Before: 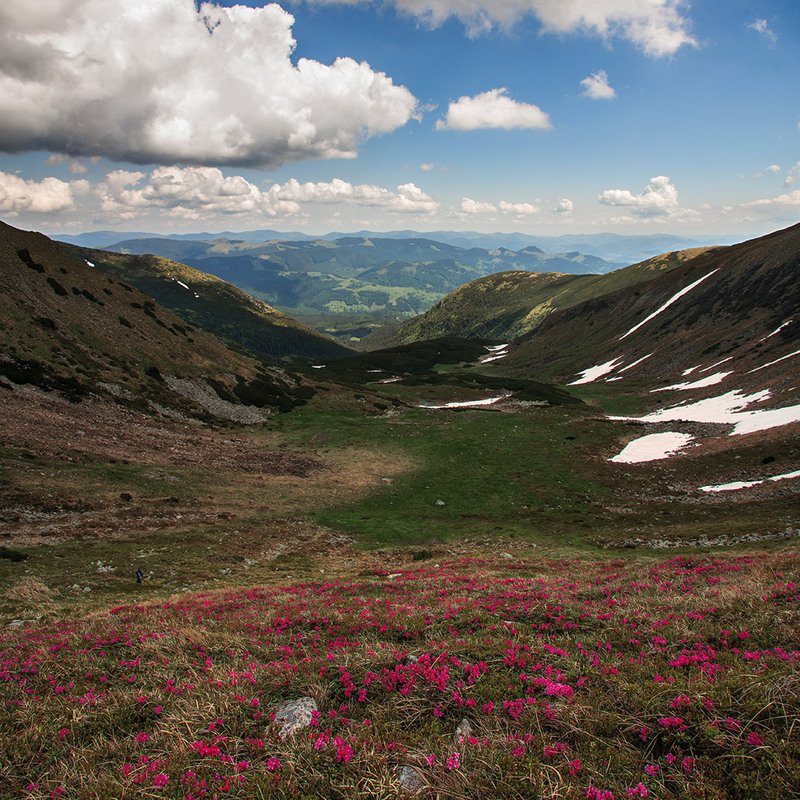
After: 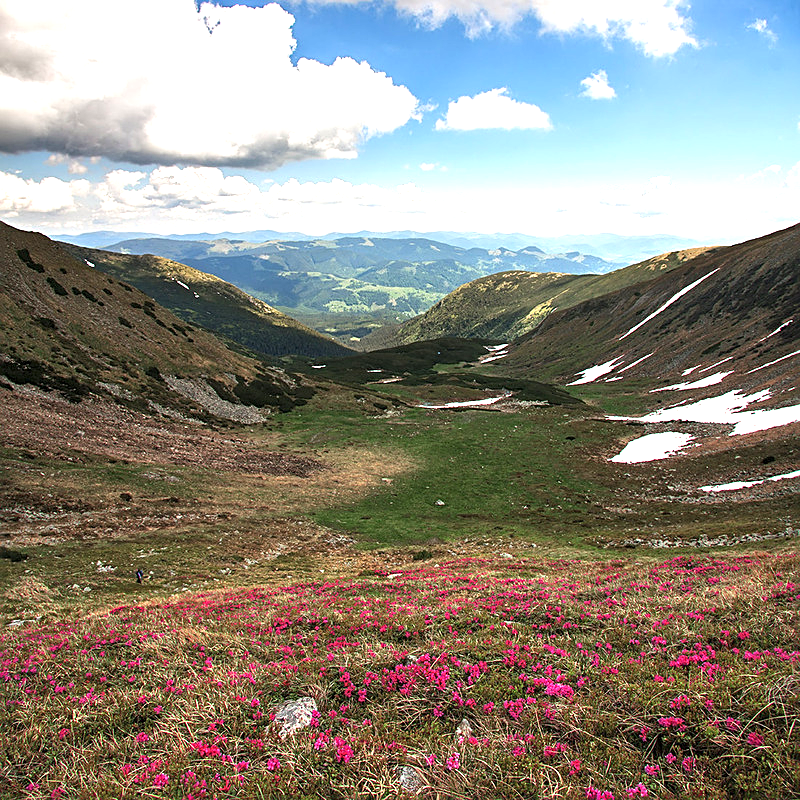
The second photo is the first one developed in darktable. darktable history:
exposure: exposure 1.16 EV, compensate exposure bias true, compensate highlight preservation false
sharpen: on, module defaults
